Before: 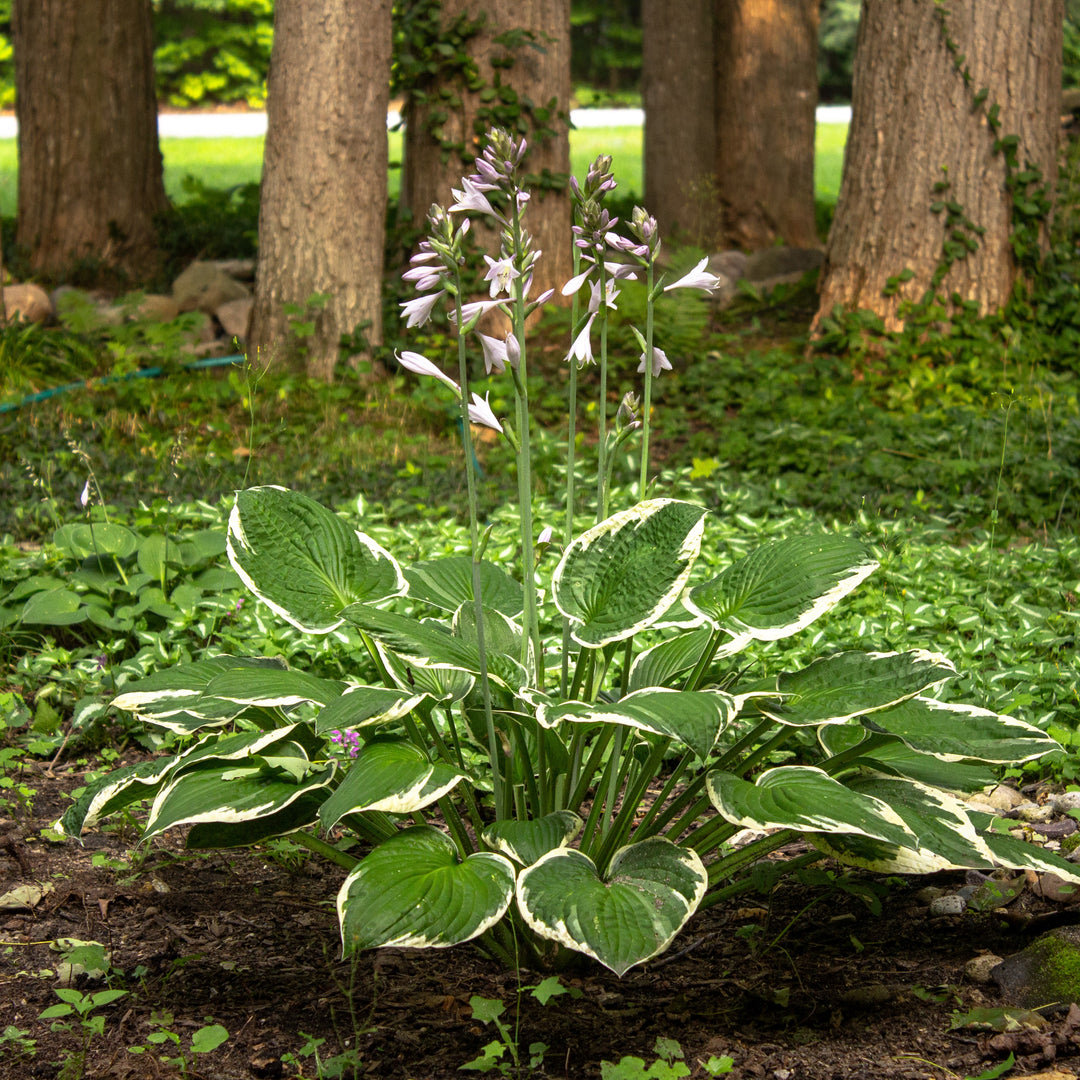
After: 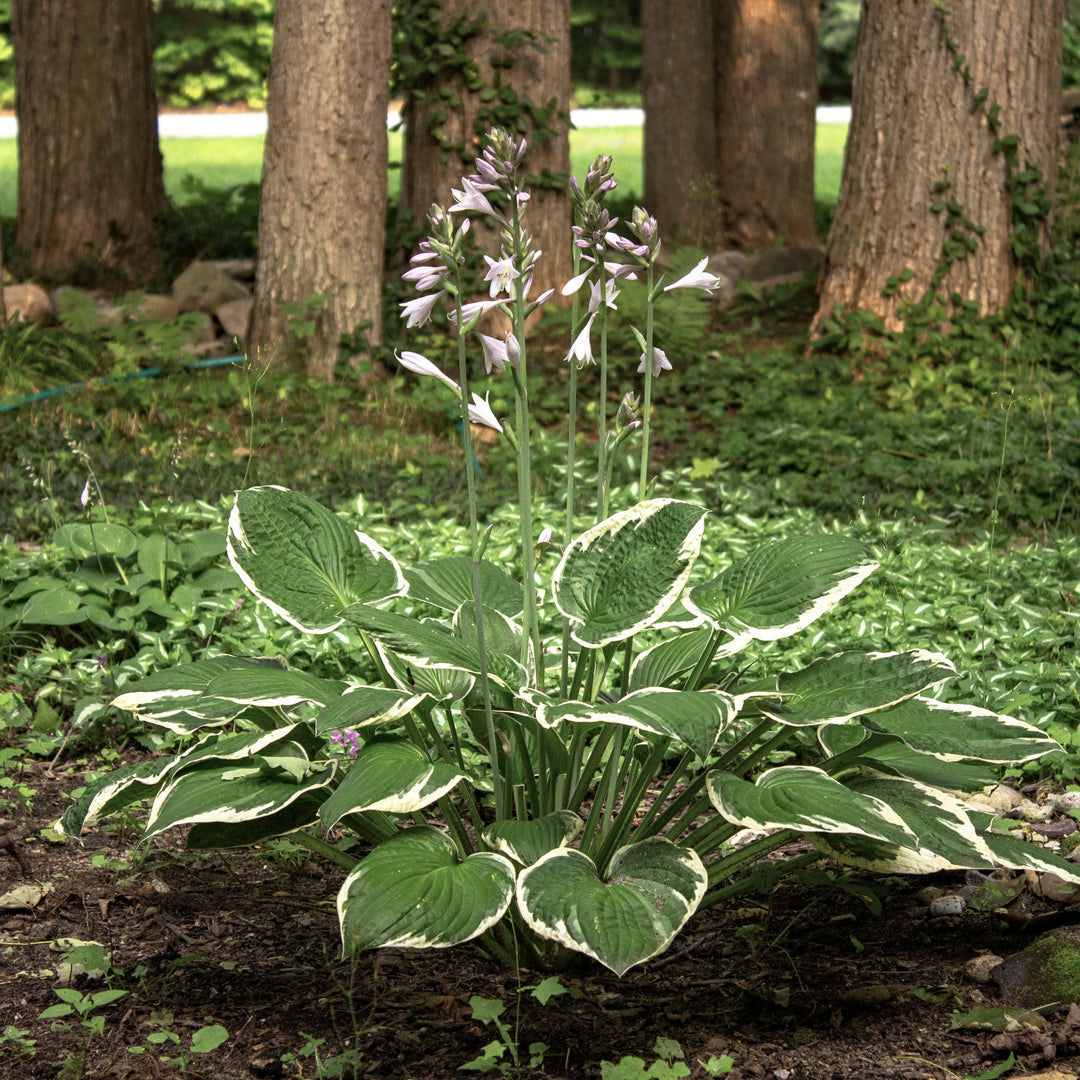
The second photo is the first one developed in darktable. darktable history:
color balance: input saturation 80.07%
haze removal: compatibility mode true, adaptive false
